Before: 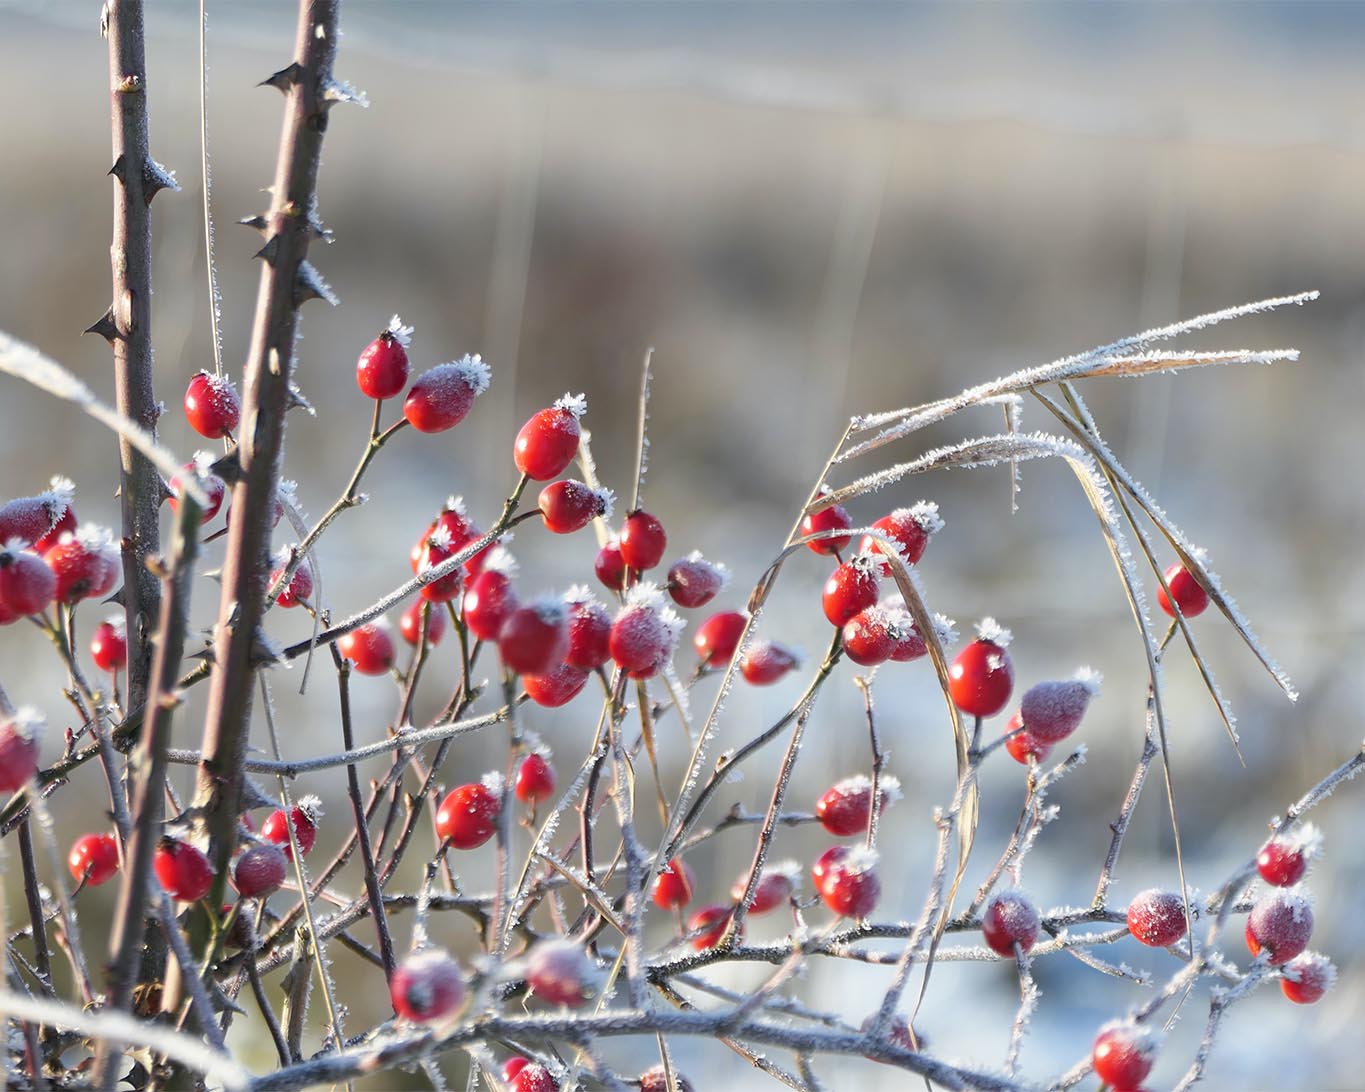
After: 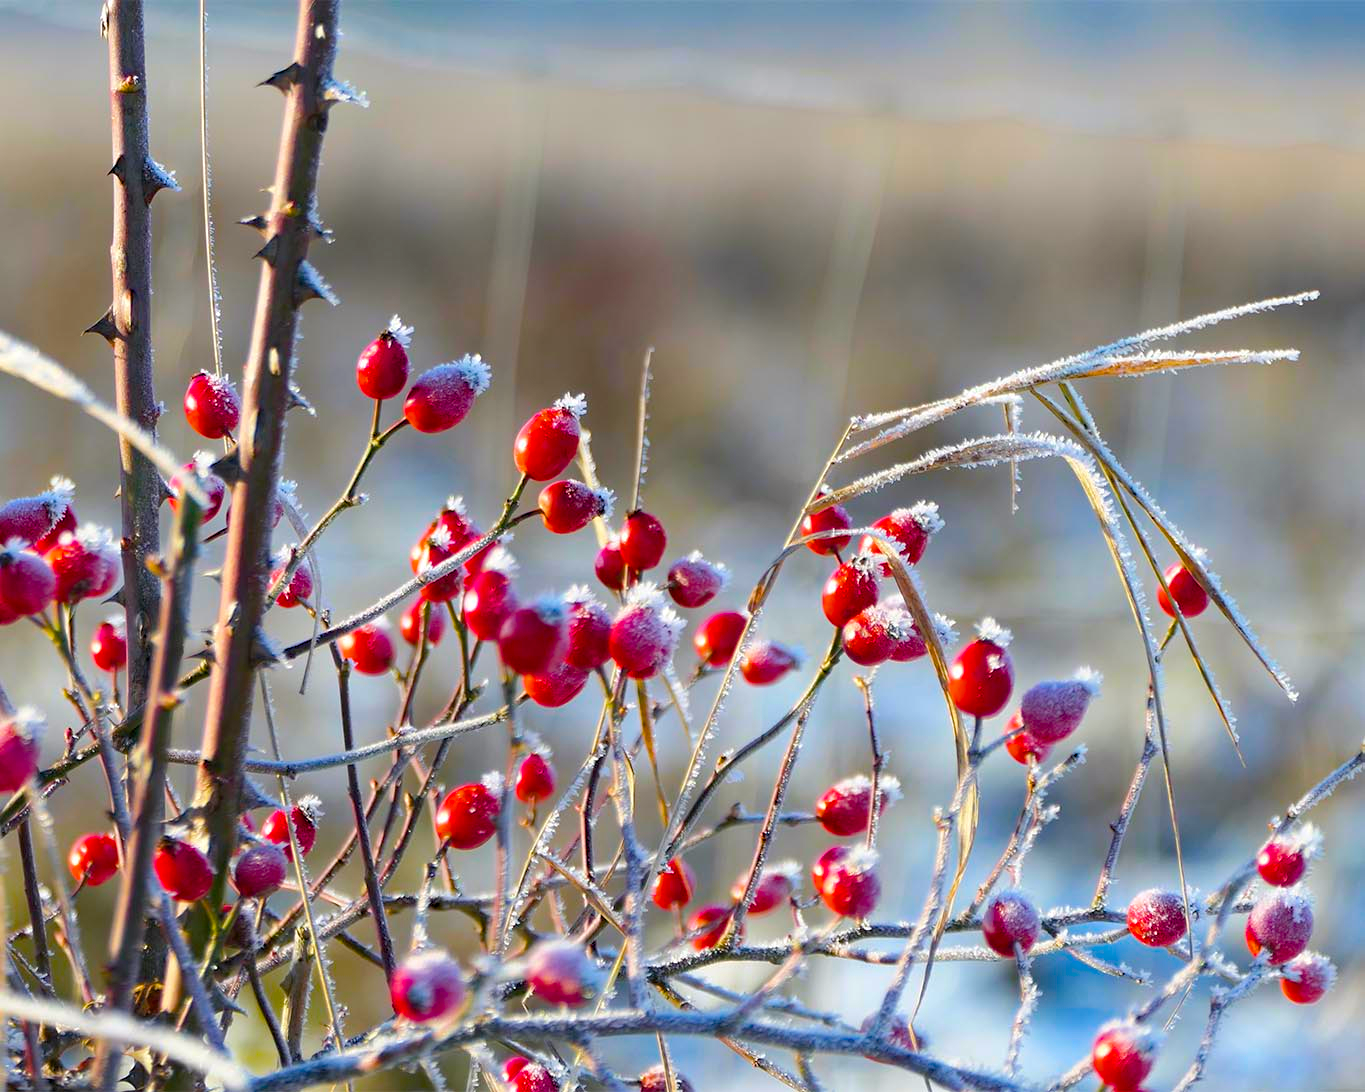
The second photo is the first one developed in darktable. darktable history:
tone equalizer: edges refinement/feathering 500, mask exposure compensation -1.57 EV, preserve details no
color balance rgb: shadows fall-off 299.443%, white fulcrum 1.99 EV, highlights fall-off 299.634%, perceptual saturation grading › global saturation 0.442%, perceptual saturation grading › highlights -17.657%, perceptual saturation grading › mid-tones 33.485%, perceptual saturation grading › shadows 50.481%, mask middle-gray fulcrum 99.513%, global vibrance 39.777%, contrast gray fulcrum 38.36%
haze removal: compatibility mode true, adaptive false
